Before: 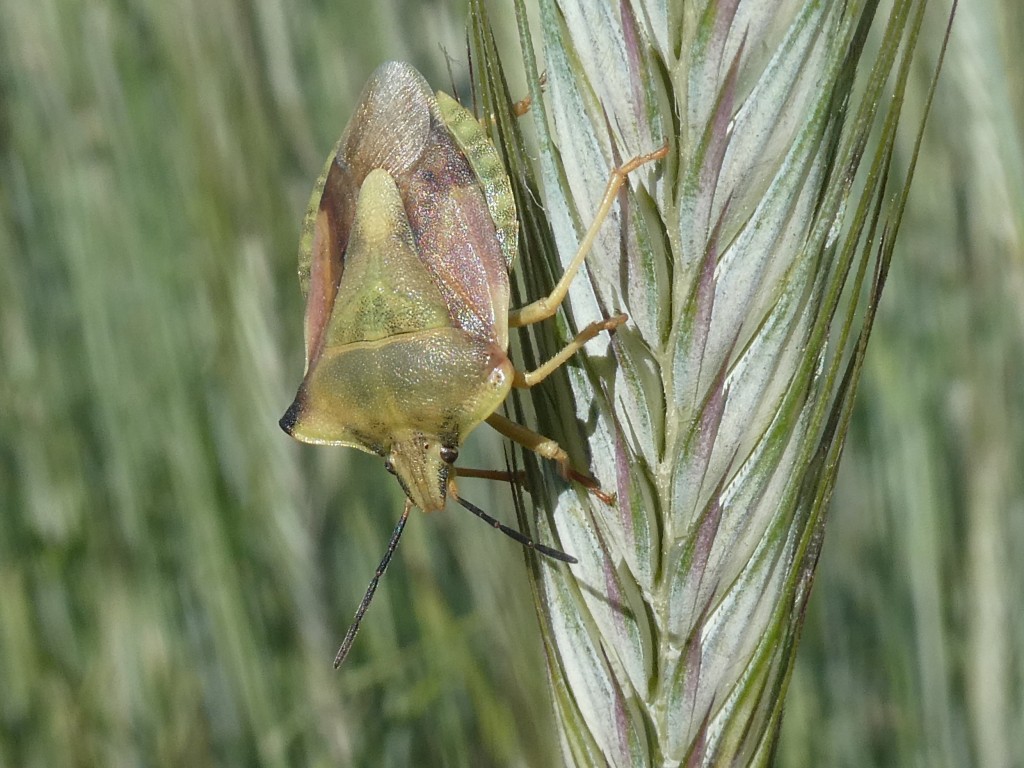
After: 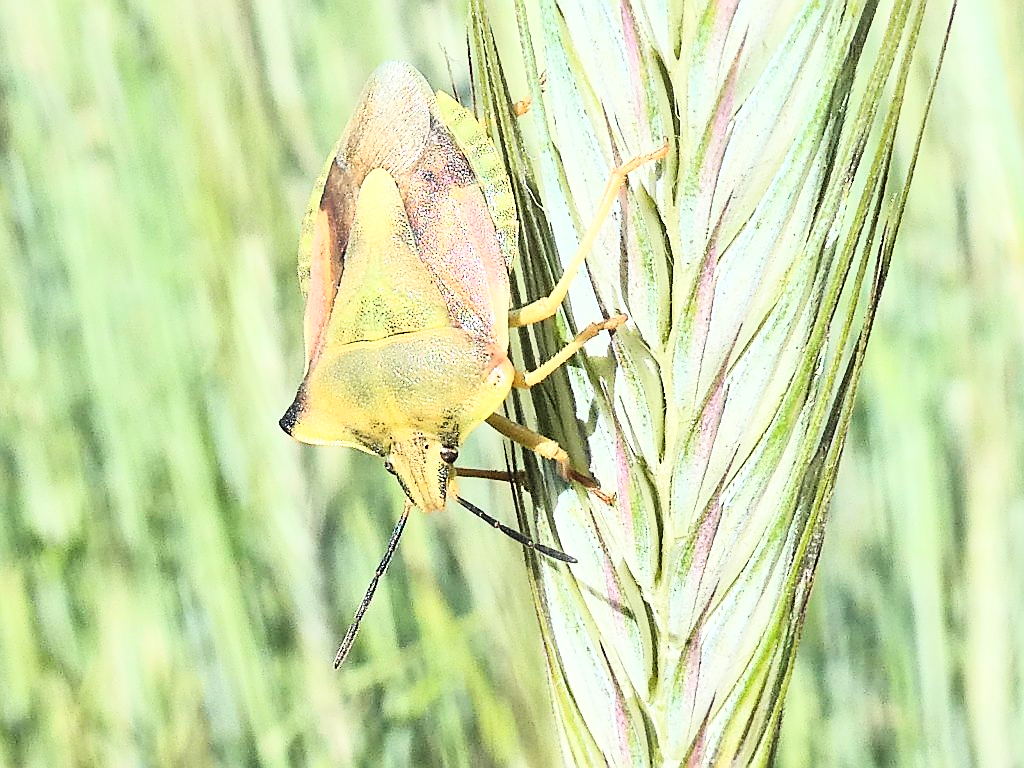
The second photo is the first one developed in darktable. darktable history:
rgb curve: curves: ch0 [(0, 0) (0.21, 0.15) (0.24, 0.21) (0.5, 0.75) (0.75, 0.96) (0.89, 0.99) (1, 1)]; ch1 [(0, 0.02) (0.21, 0.13) (0.25, 0.2) (0.5, 0.67) (0.75, 0.9) (0.89, 0.97) (1, 1)]; ch2 [(0, 0.02) (0.21, 0.13) (0.25, 0.2) (0.5, 0.67) (0.75, 0.9) (0.89, 0.97) (1, 1)], compensate middle gray true
tone equalizer: -8 EV 1 EV, -7 EV 1 EV, -6 EV 1 EV, -5 EV 1 EV, -4 EV 1 EV, -3 EV 0.75 EV, -2 EV 0.5 EV, -1 EV 0.25 EV
sharpen: radius 1.4, amount 1.25, threshold 0.7
exposure: exposure 0.3 EV, compensate highlight preservation false
